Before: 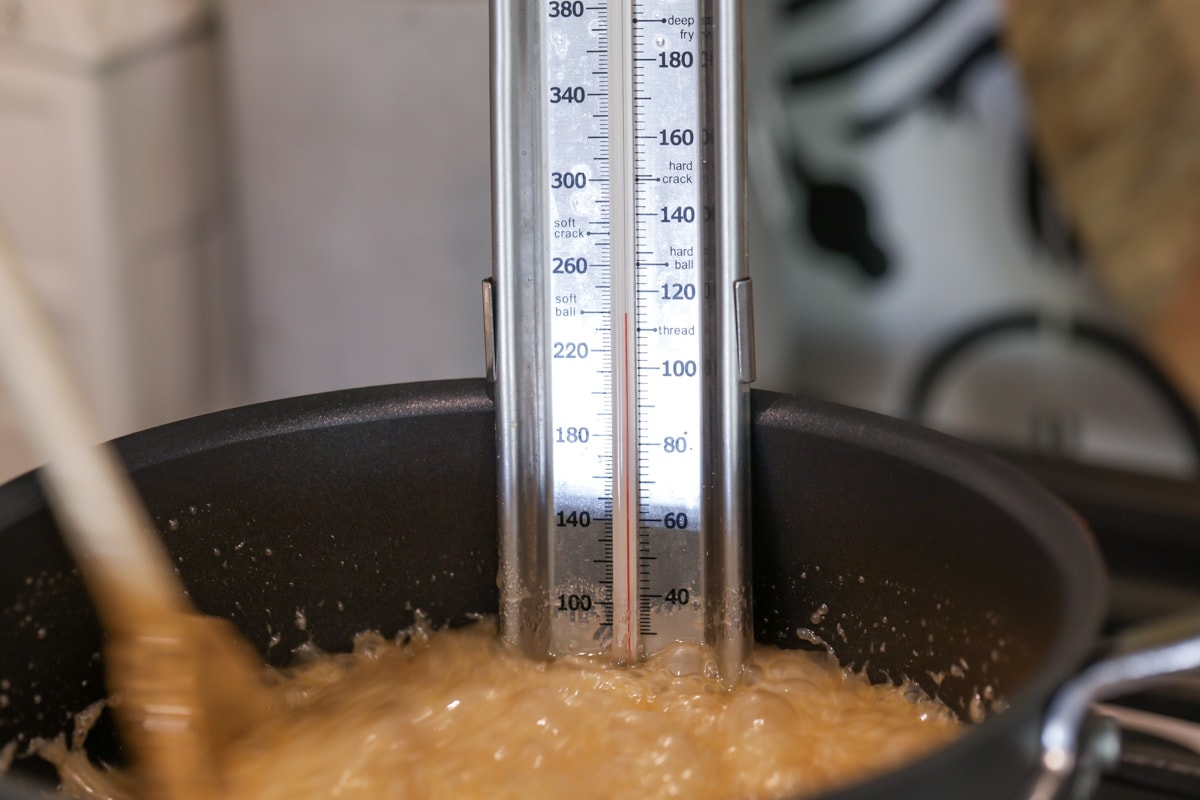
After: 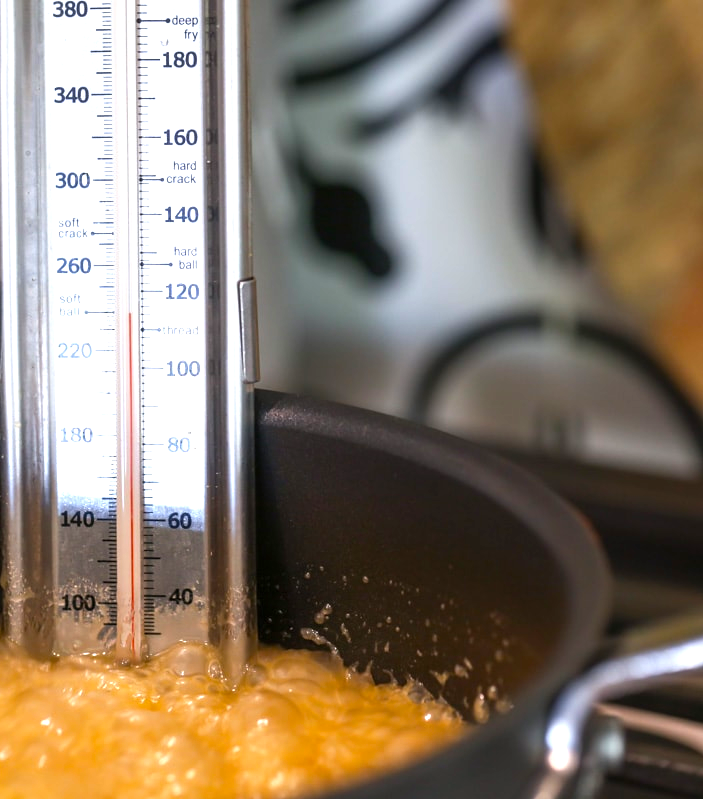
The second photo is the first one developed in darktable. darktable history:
crop: left 41.398%
color balance rgb: power › hue 316.1°, highlights gain › luminance 17.794%, perceptual saturation grading › global saturation 25.511%, perceptual brilliance grading › global brilliance 17.754%, global vibrance 10.836%
